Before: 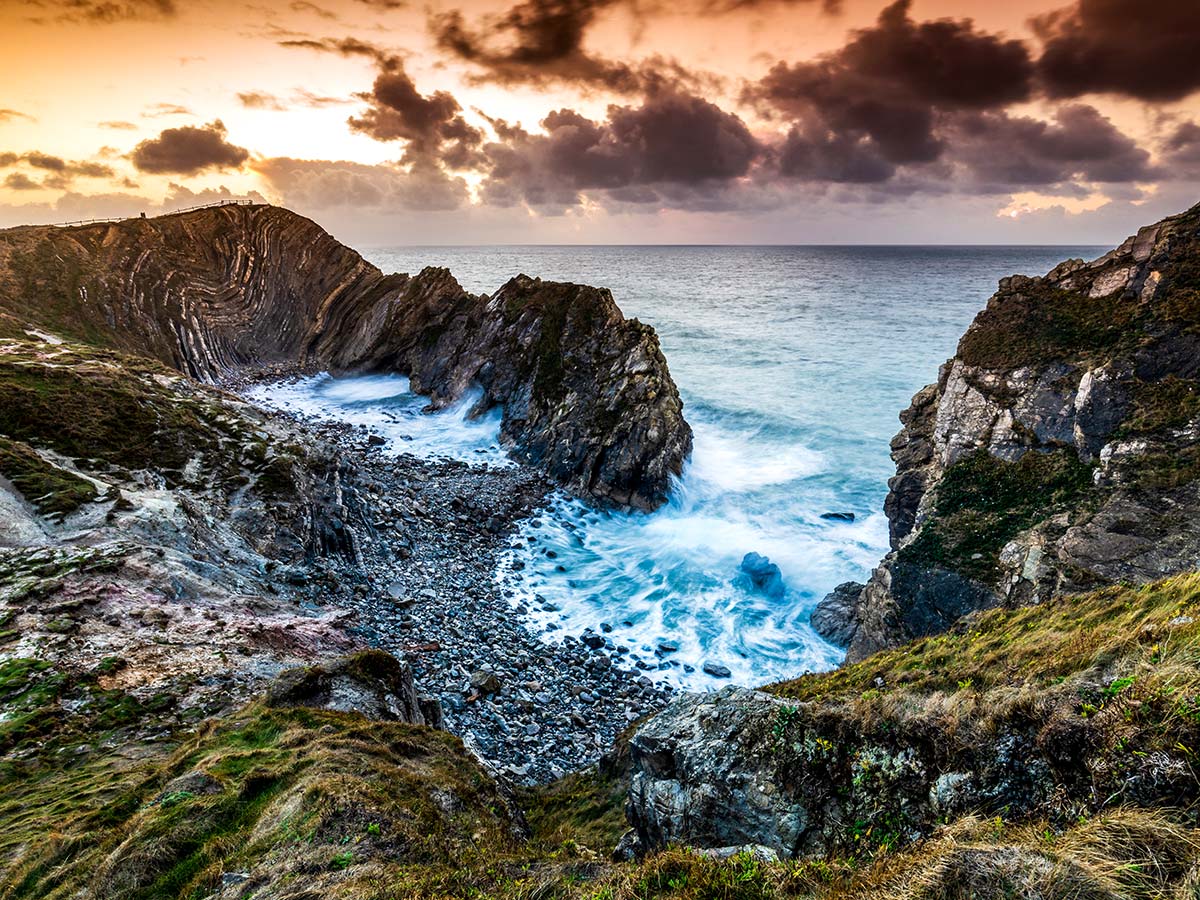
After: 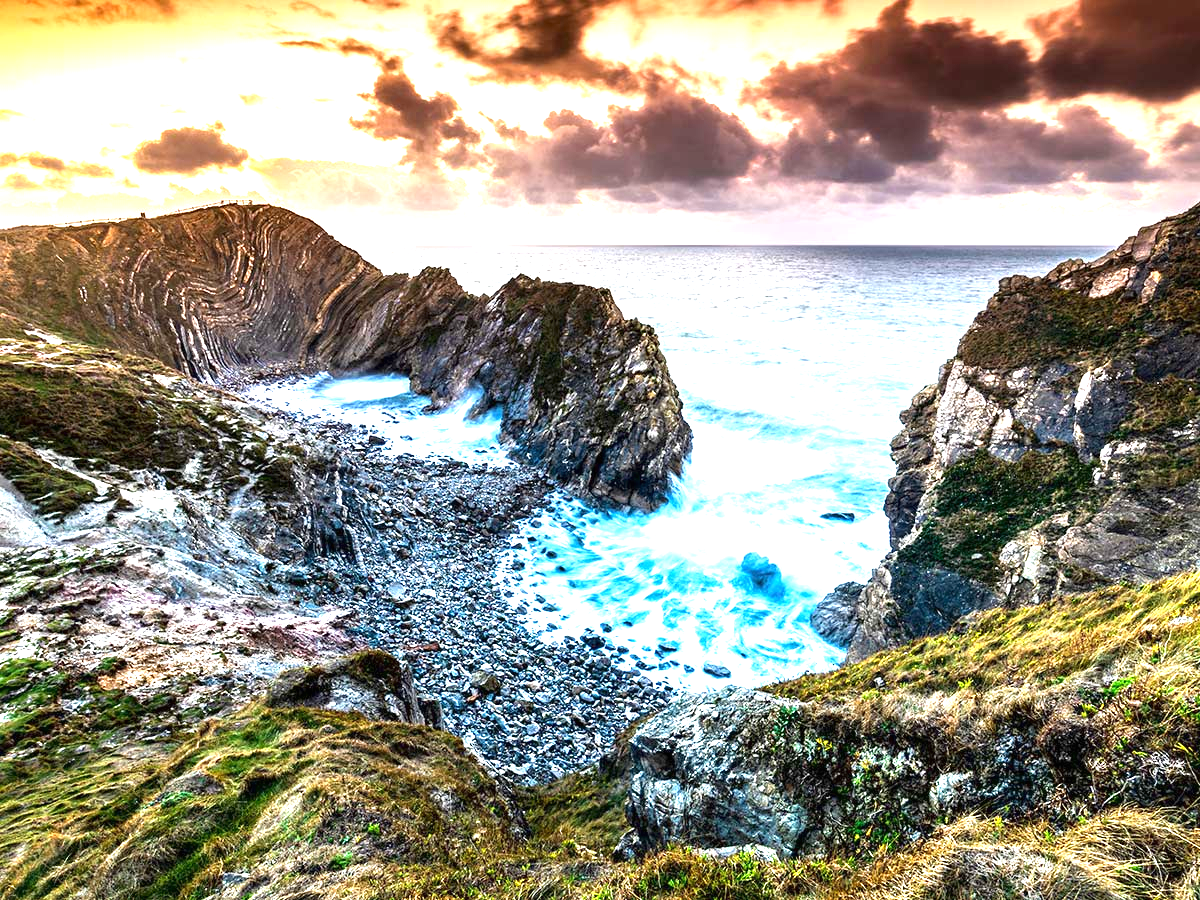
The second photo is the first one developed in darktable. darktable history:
exposure: black level correction 0, exposure 1.469 EV, compensate exposure bias true, compensate highlight preservation false
